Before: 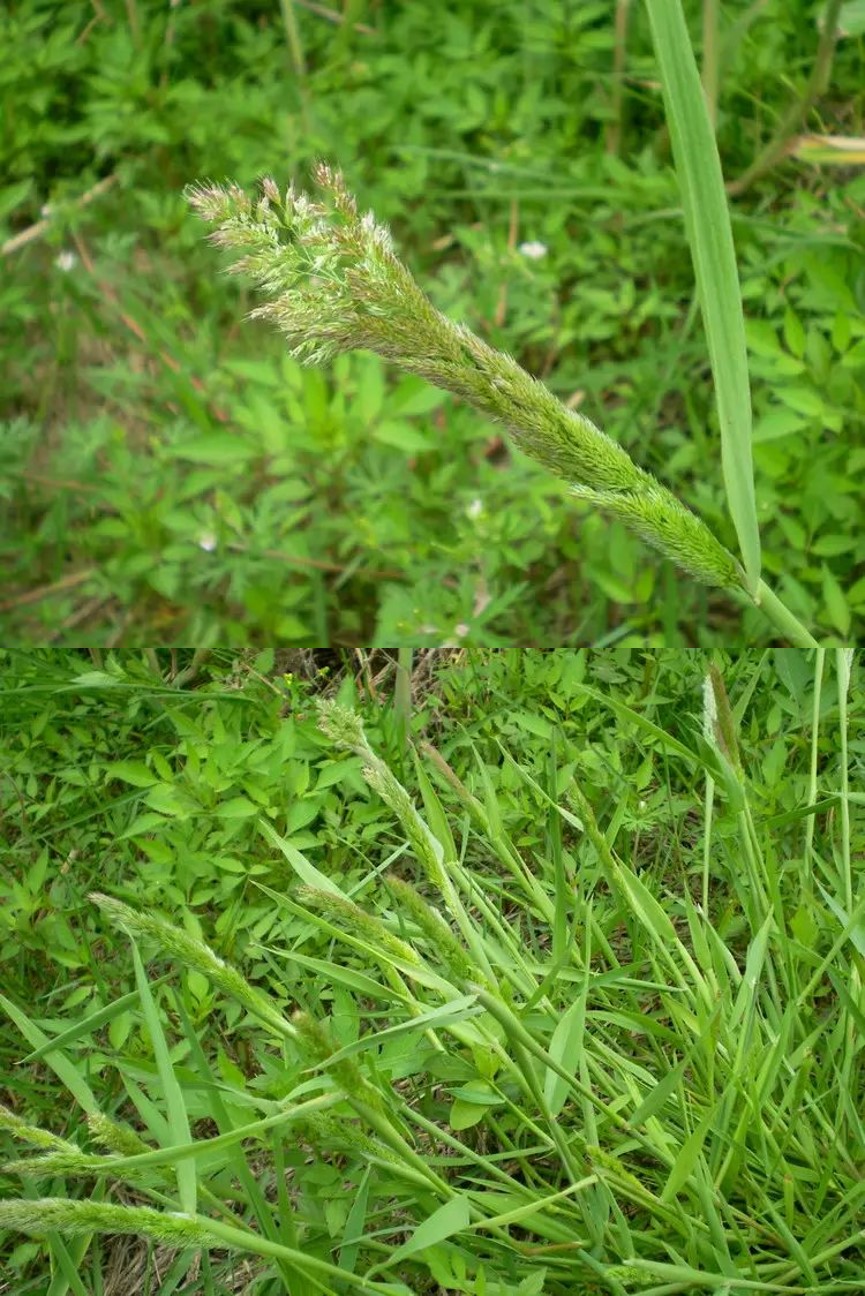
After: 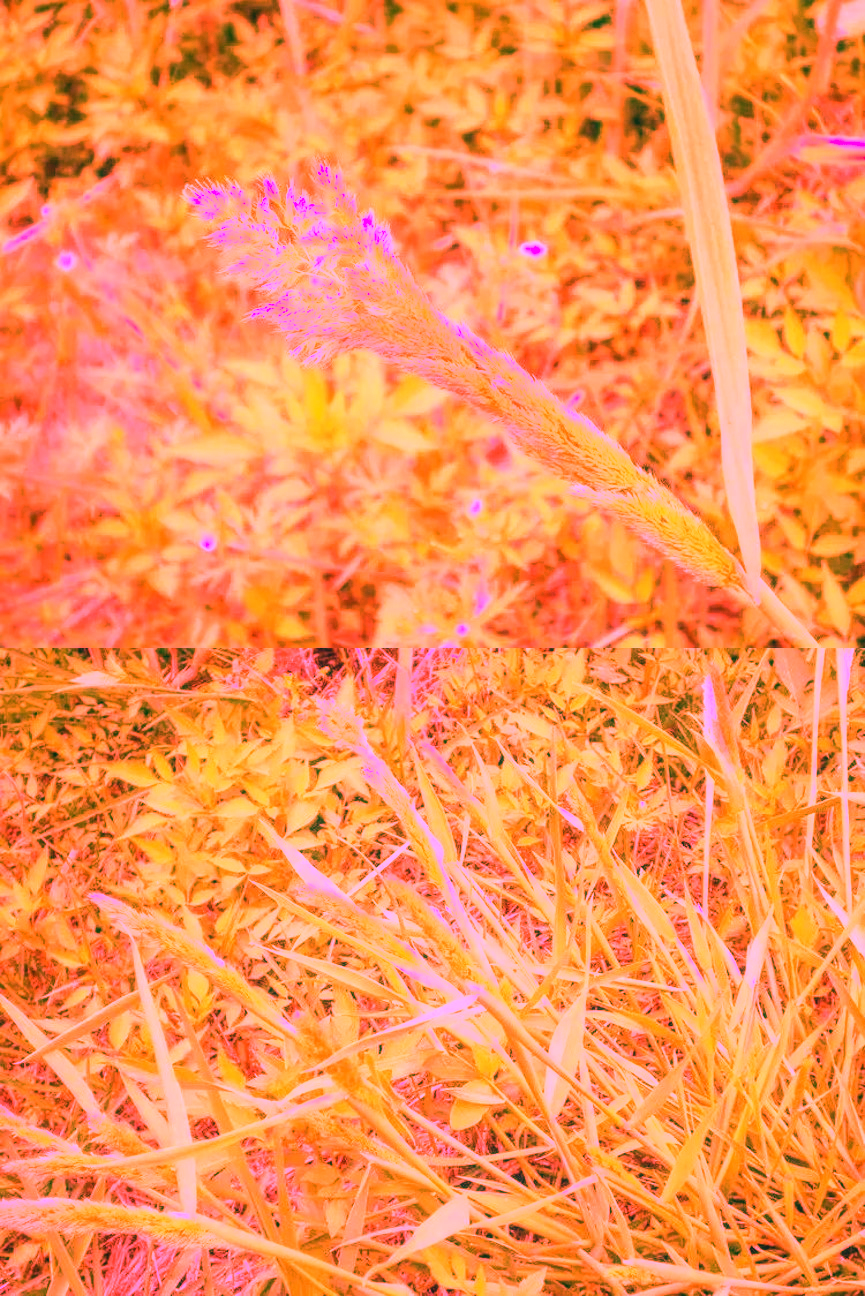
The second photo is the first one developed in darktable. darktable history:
white balance: red 4.26, blue 1.802
local contrast: detail 110%
exposure: exposure 0.2 EV, compensate highlight preservation false
